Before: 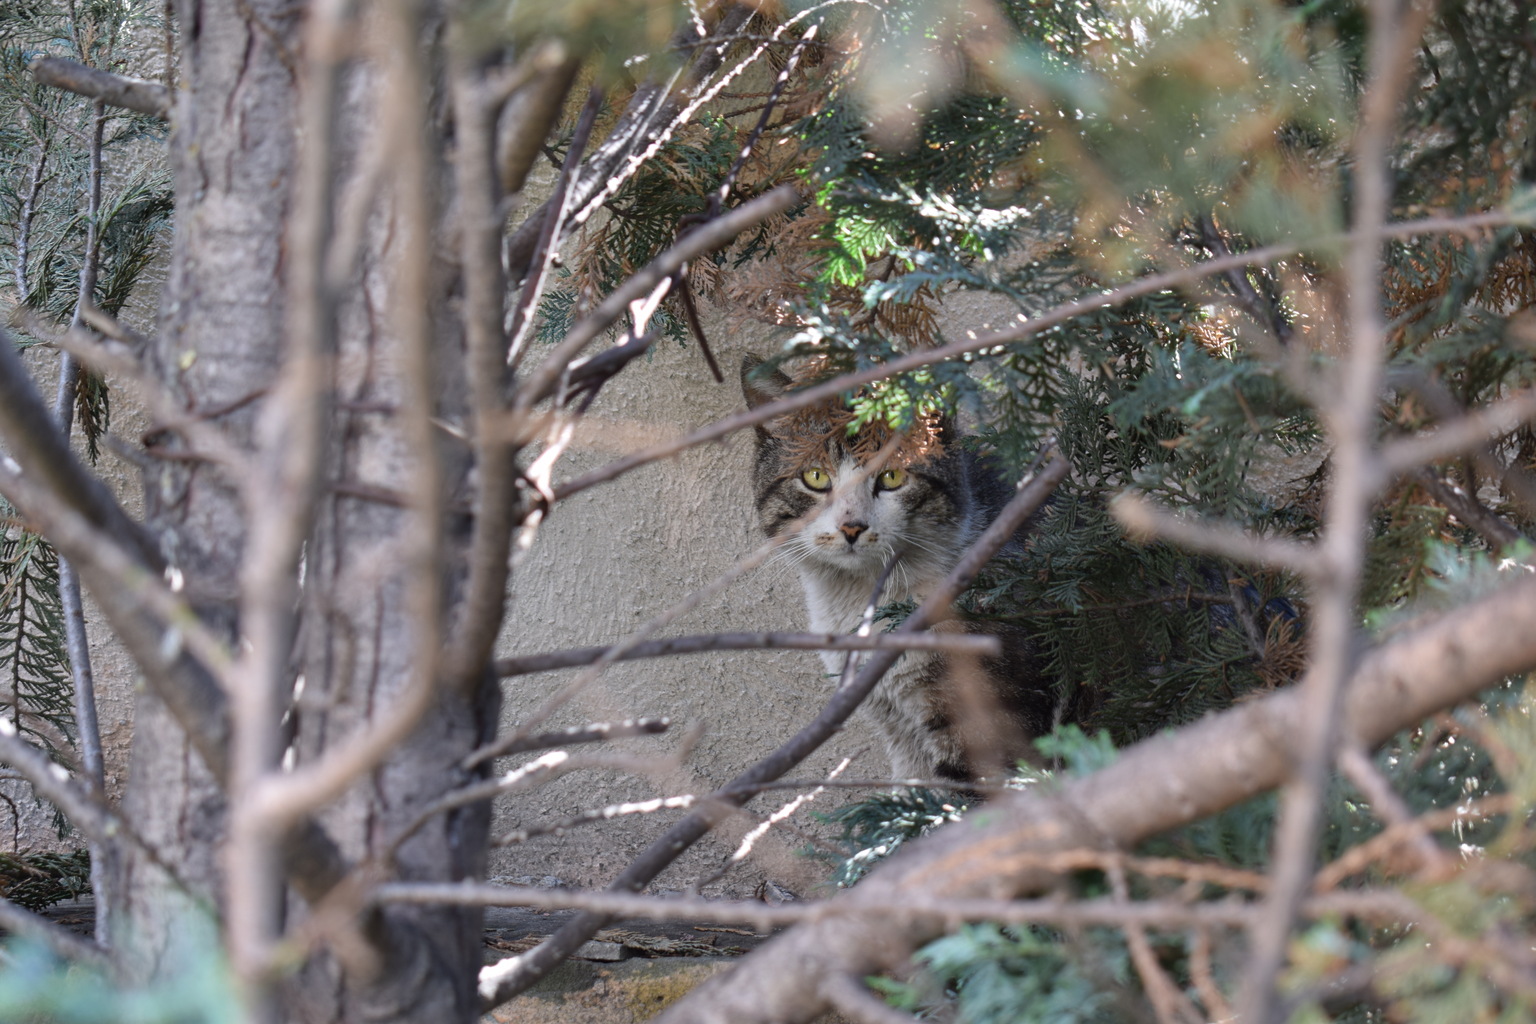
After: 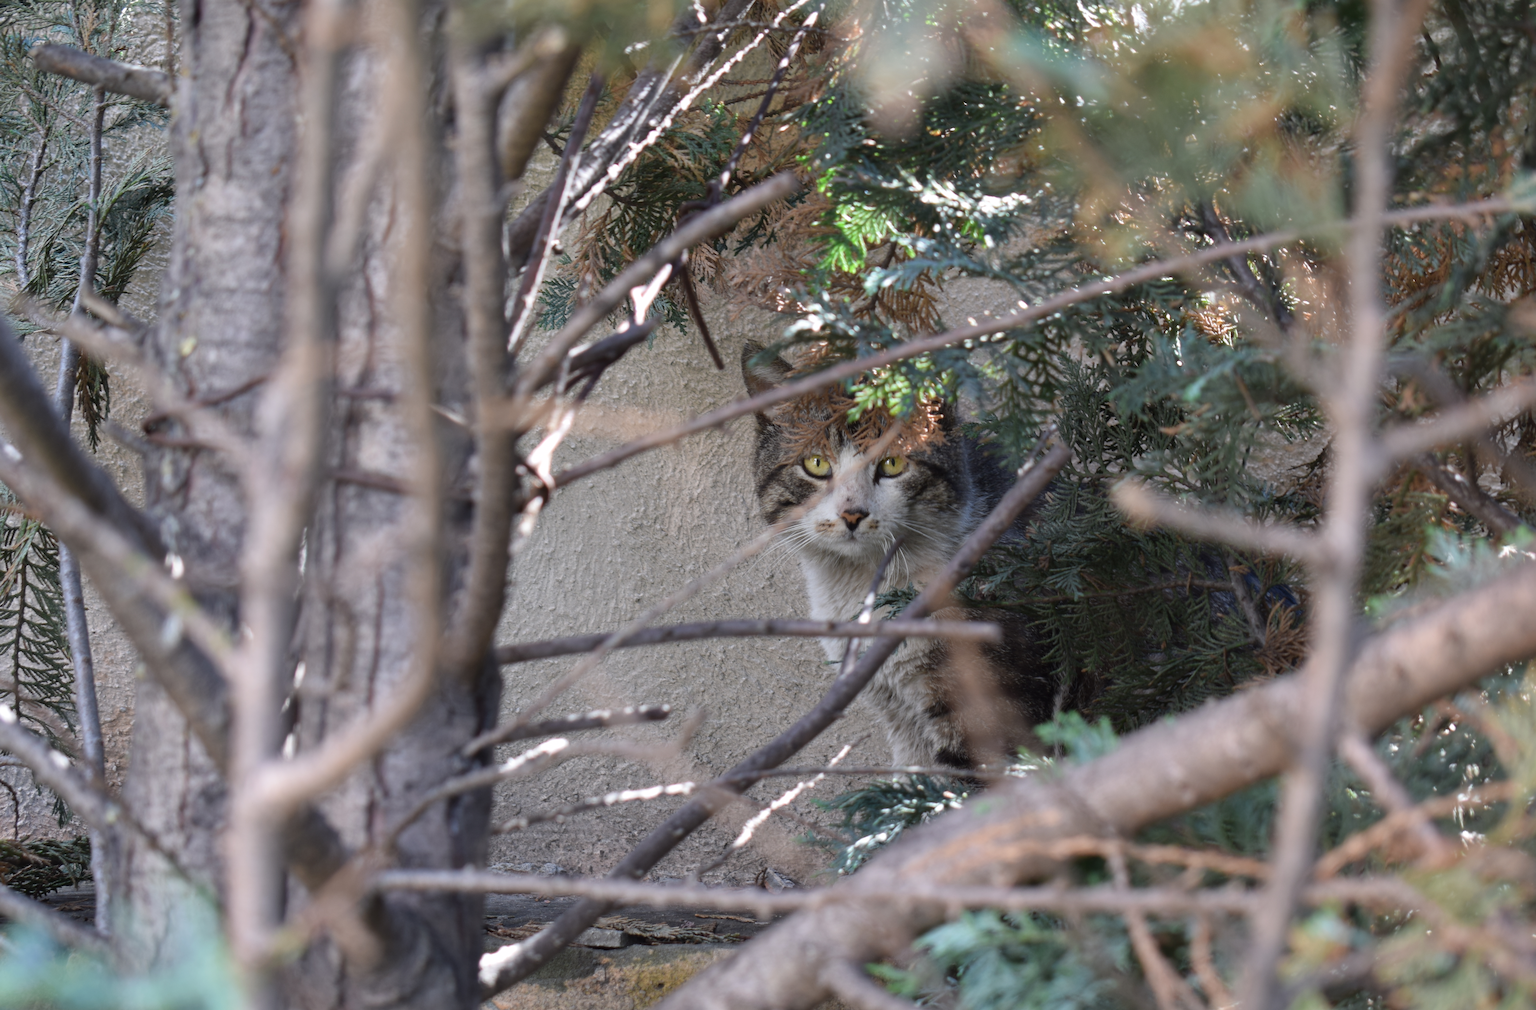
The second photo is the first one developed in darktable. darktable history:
crop: top 1.35%, right 0.033%
